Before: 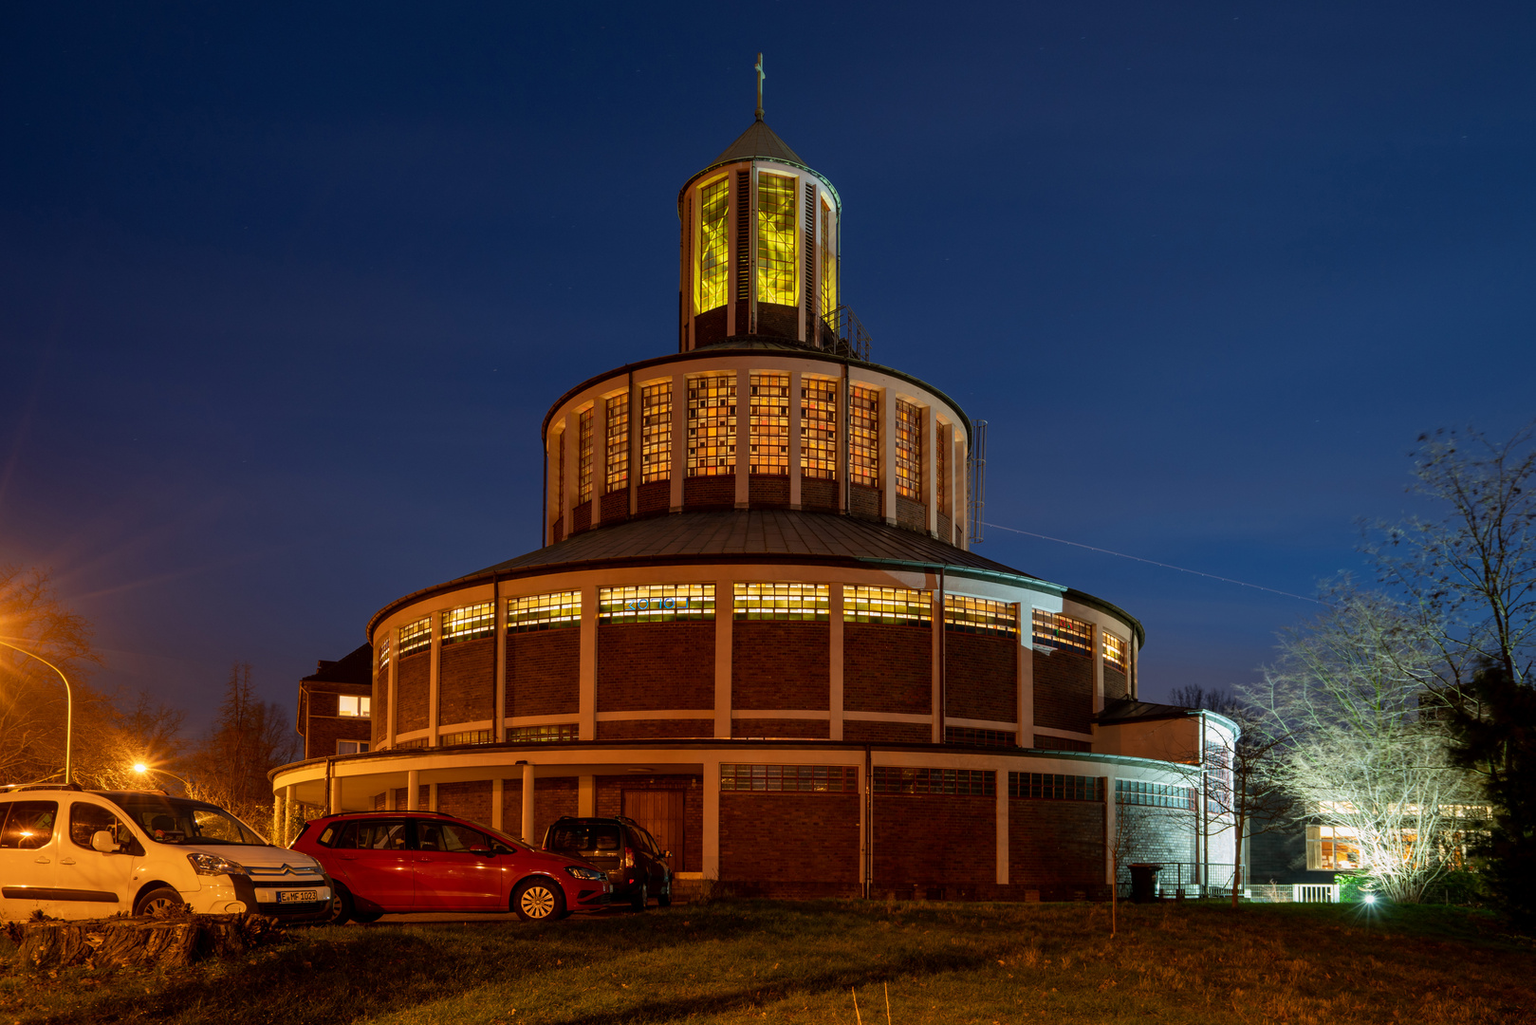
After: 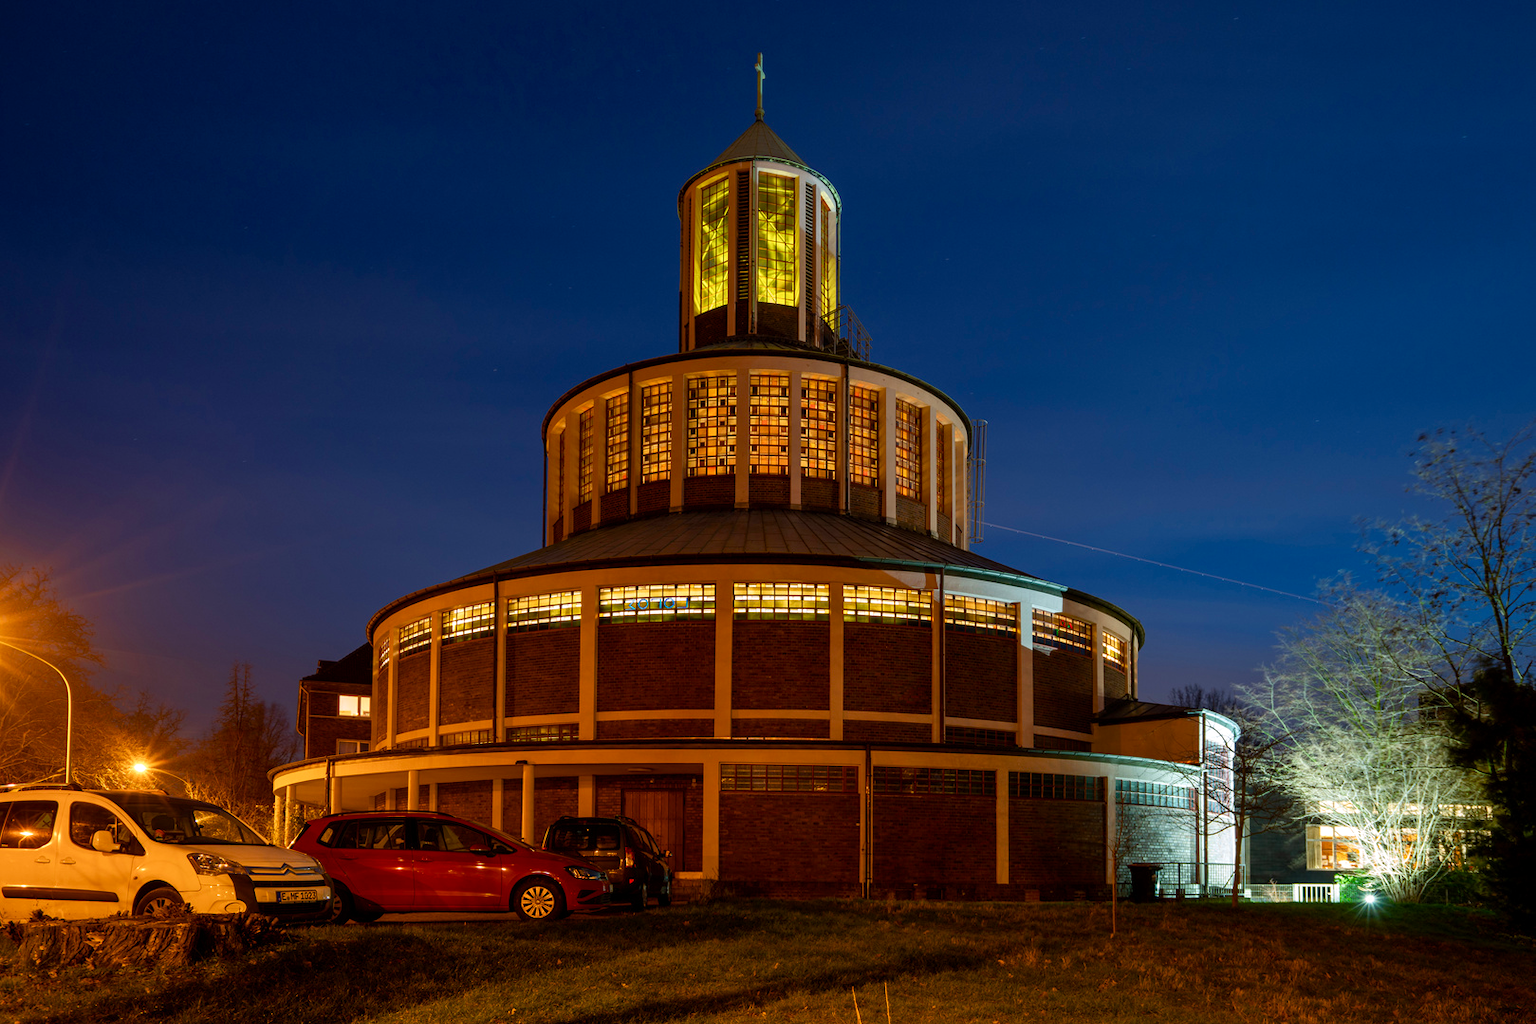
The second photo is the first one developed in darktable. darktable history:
tone equalizer: edges refinement/feathering 500, mask exposure compensation -1.57 EV, preserve details no
color balance rgb: highlights gain › luminance 14.676%, perceptual saturation grading › global saturation 20%, perceptual saturation grading › highlights -24.96%, perceptual saturation grading › shadows 24.197%
